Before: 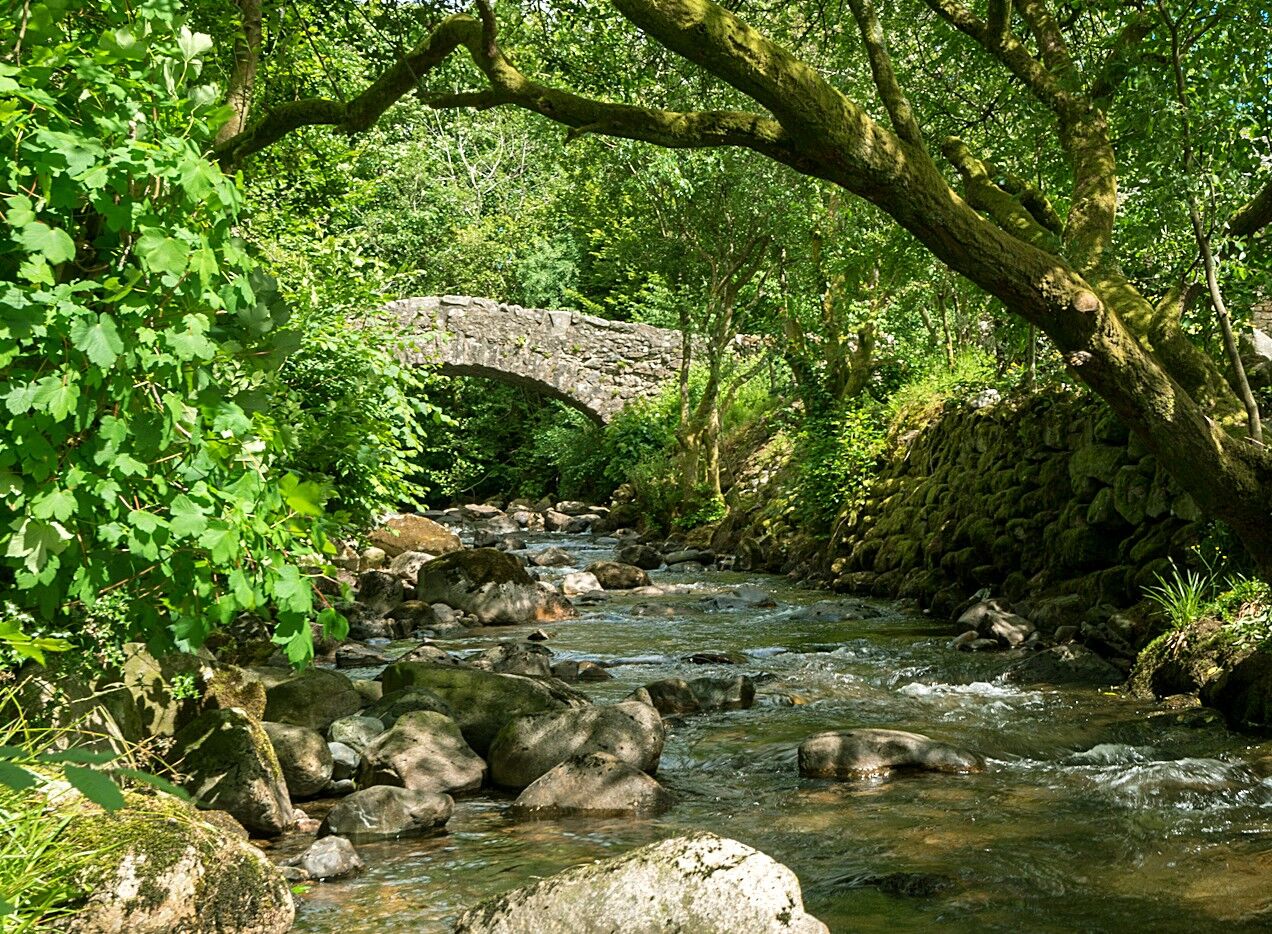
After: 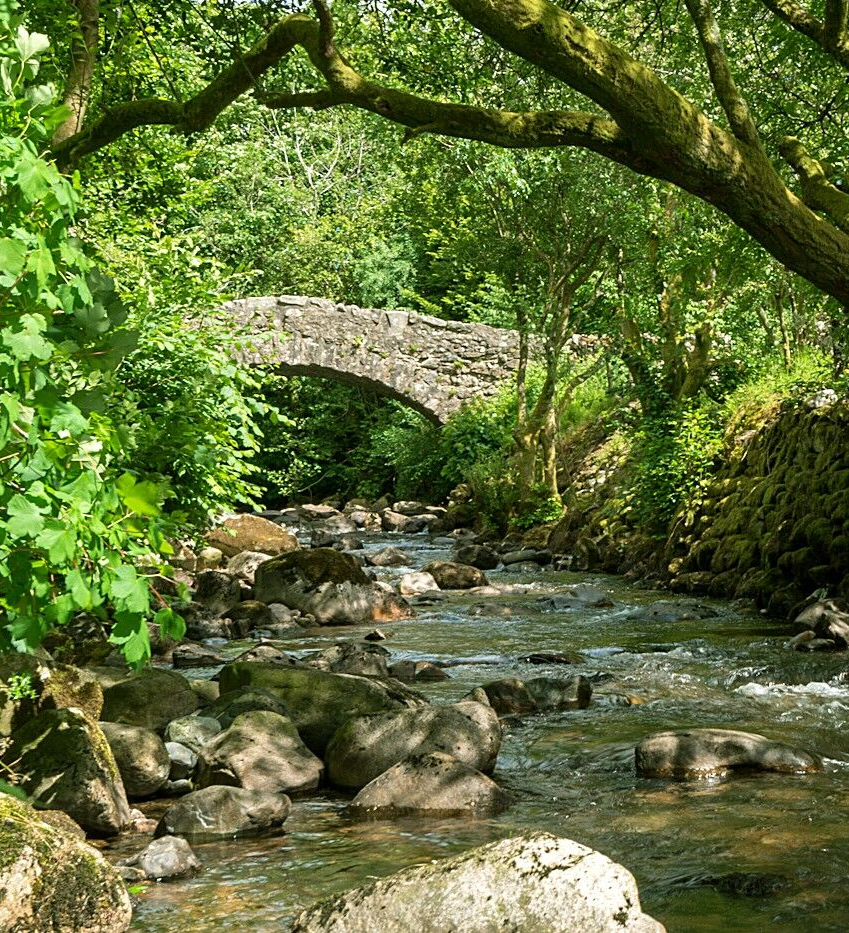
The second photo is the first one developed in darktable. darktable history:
crop and rotate: left 12.832%, right 20.406%
